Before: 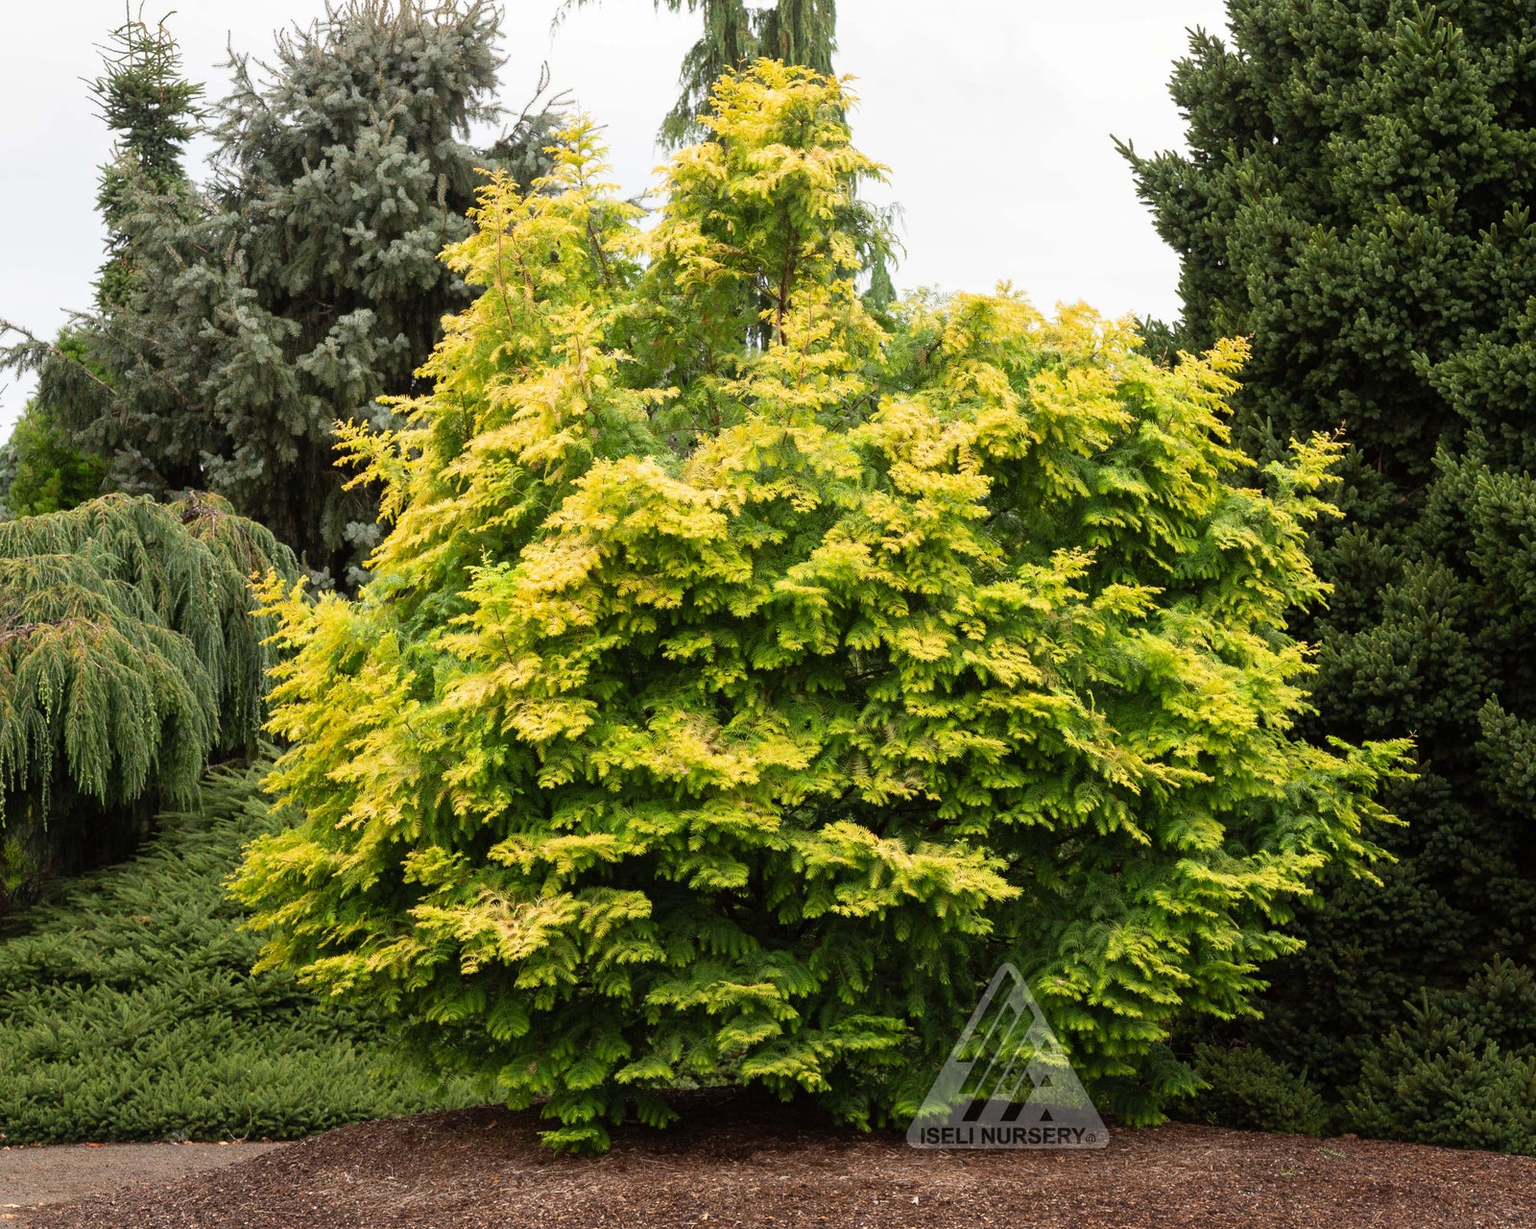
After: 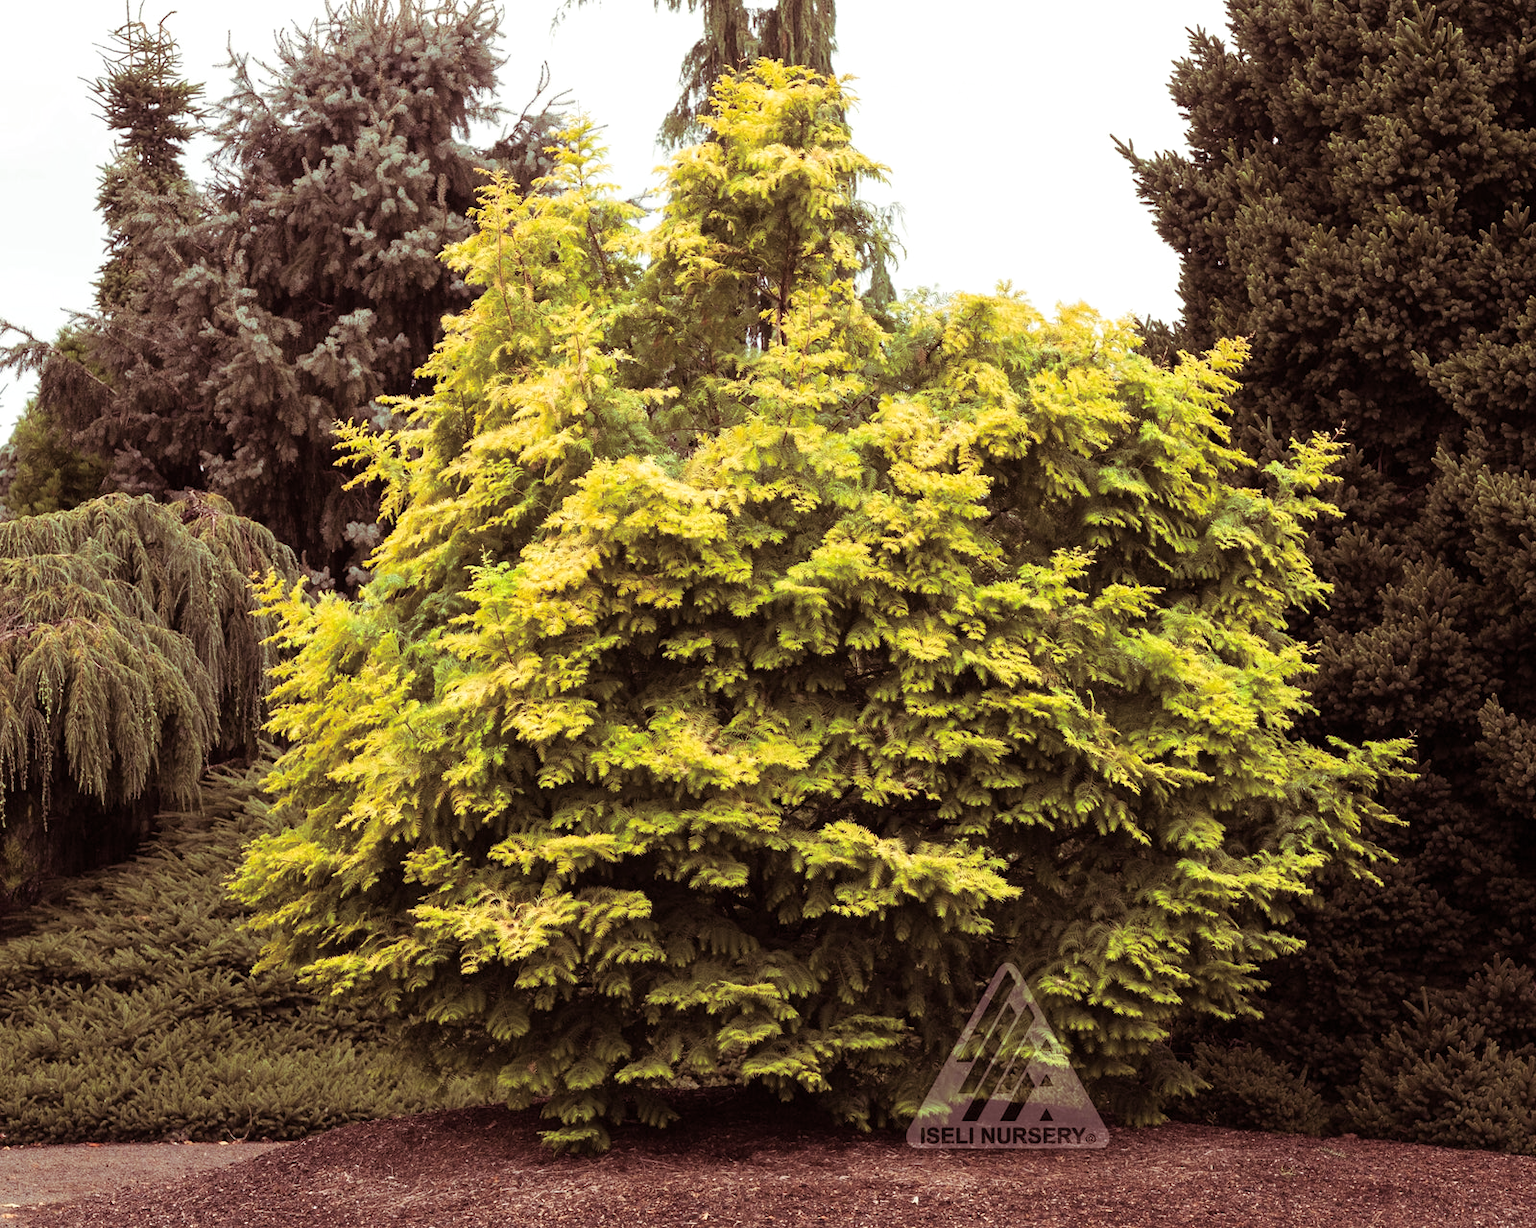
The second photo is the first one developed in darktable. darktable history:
split-toning: on, module defaults
exposure: exposure 0.131 EV, compensate highlight preservation false
